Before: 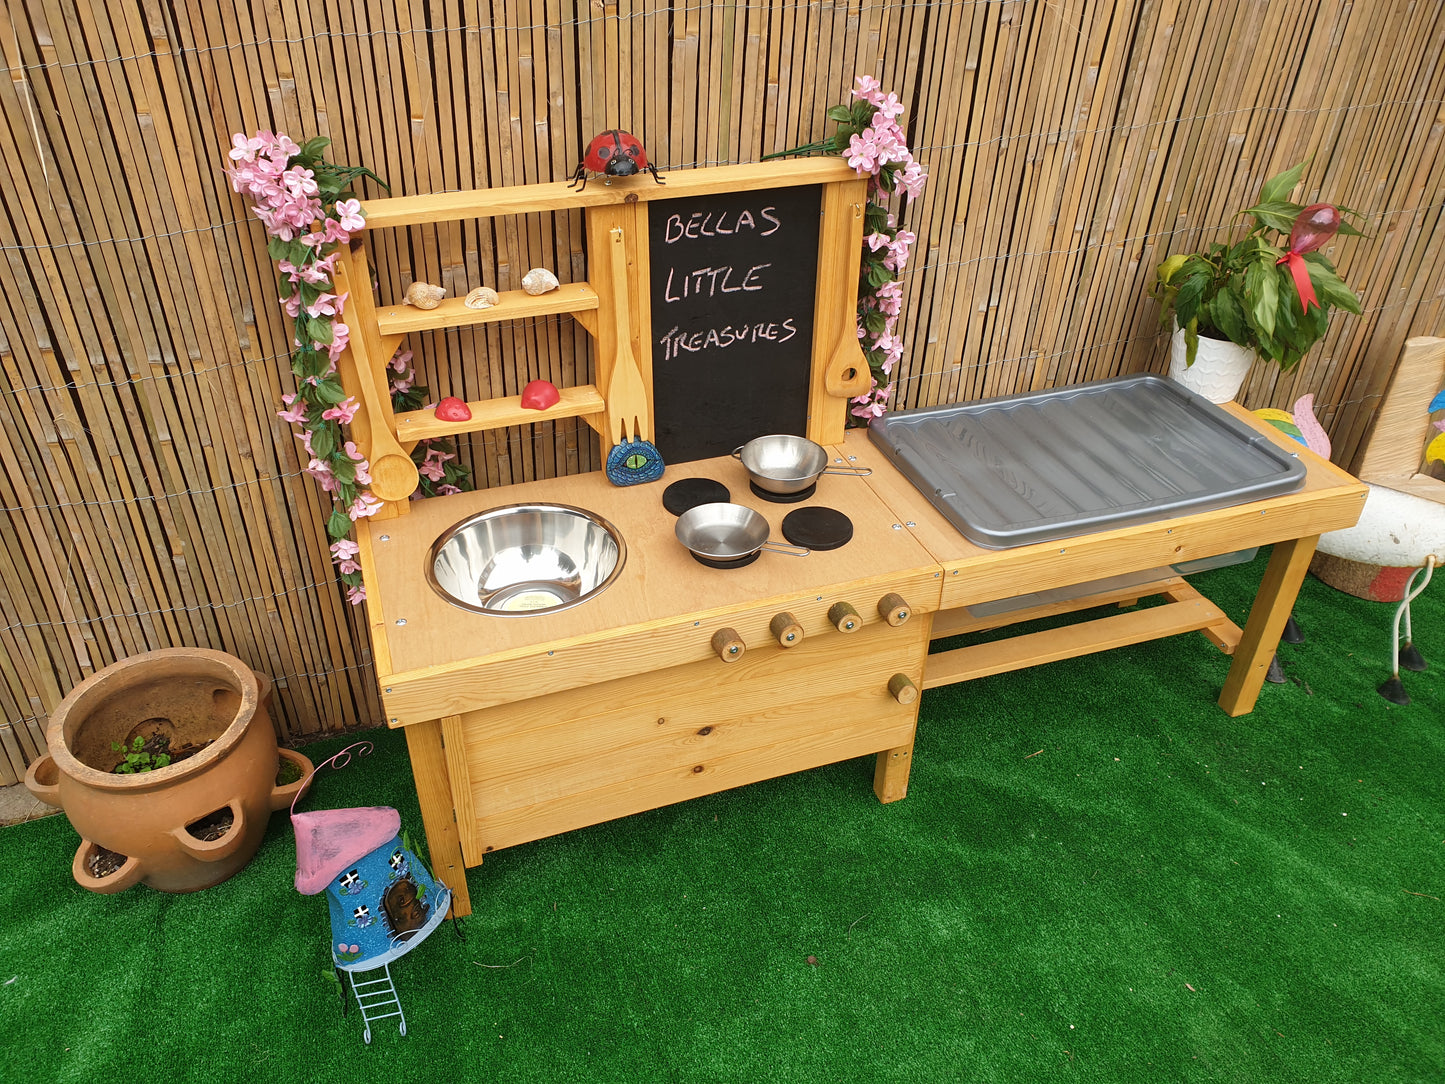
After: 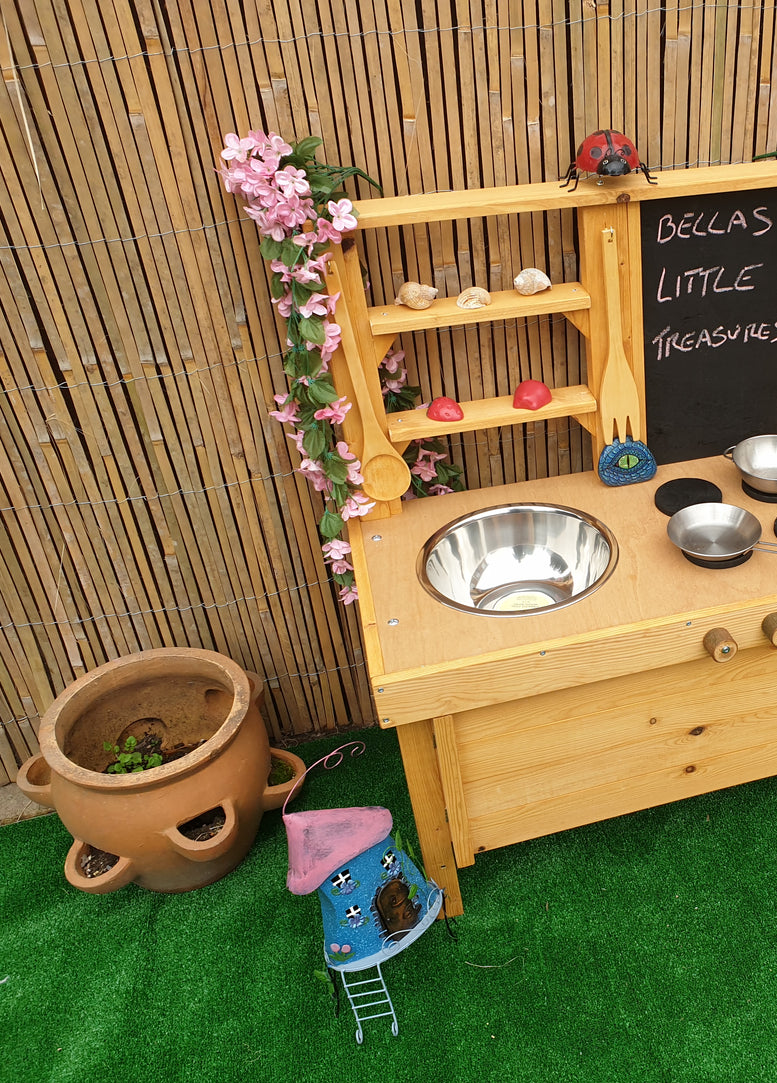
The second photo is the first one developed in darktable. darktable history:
crop: left 0.587%, right 45.588%, bottom 0.086%
exposure: black level correction 0.001, compensate highlight preservation false
